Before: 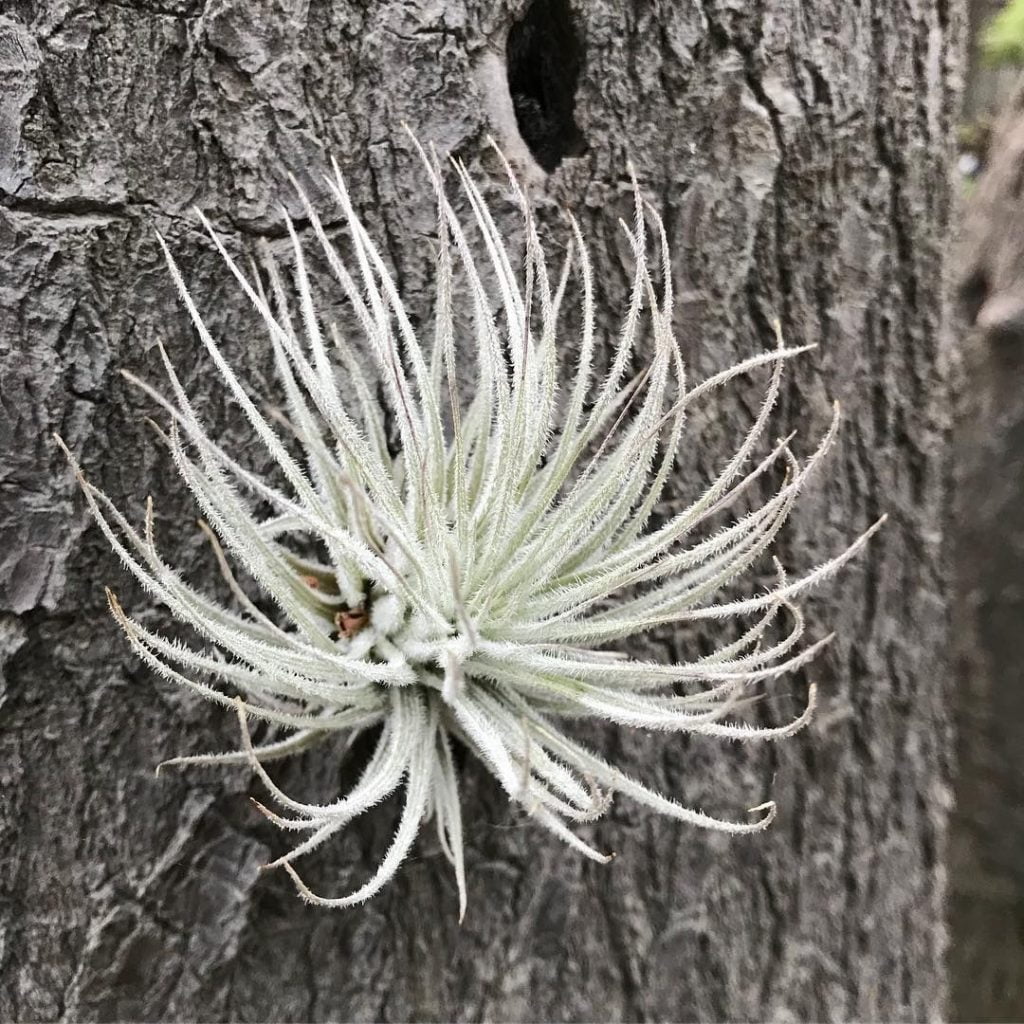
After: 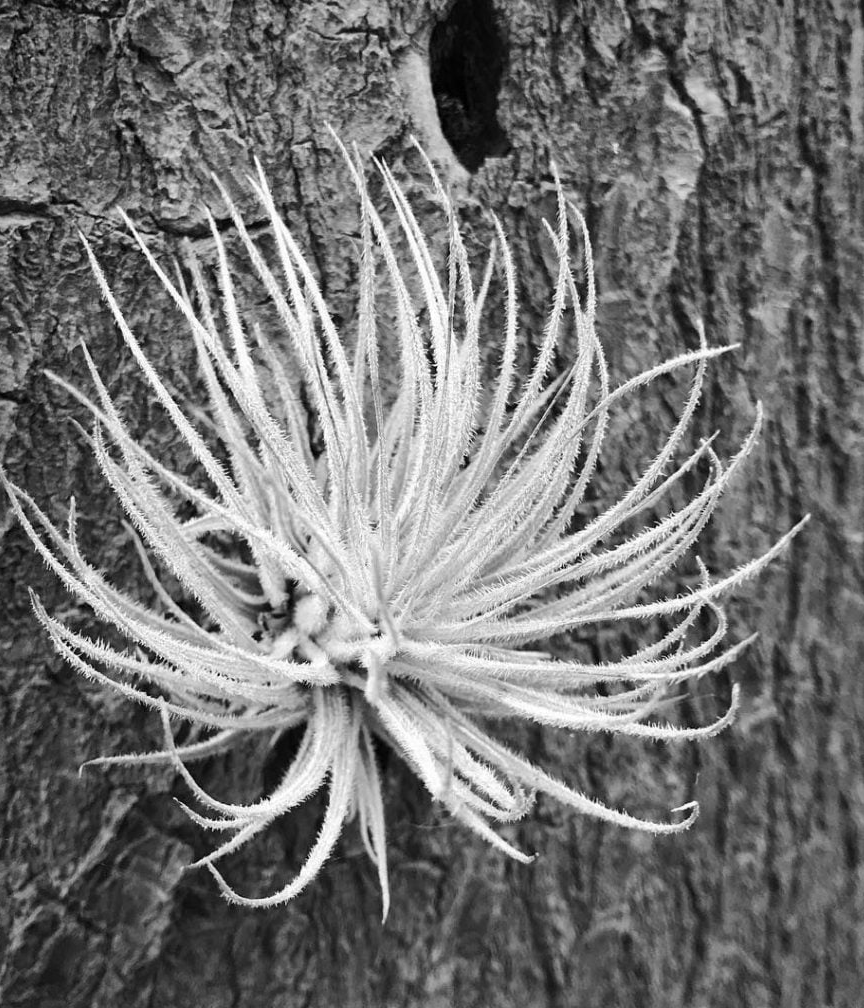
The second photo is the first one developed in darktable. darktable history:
crop: left 7.598%, right 7.873%
monochrome: on, module defaults
vignetting: unbound false
color calibration: illuminant F (fluorescent), F source F9 (Cool White Deluxe 4150 K) – high CRI, x 0.374, y 0.373, temperature 4158.34 K
